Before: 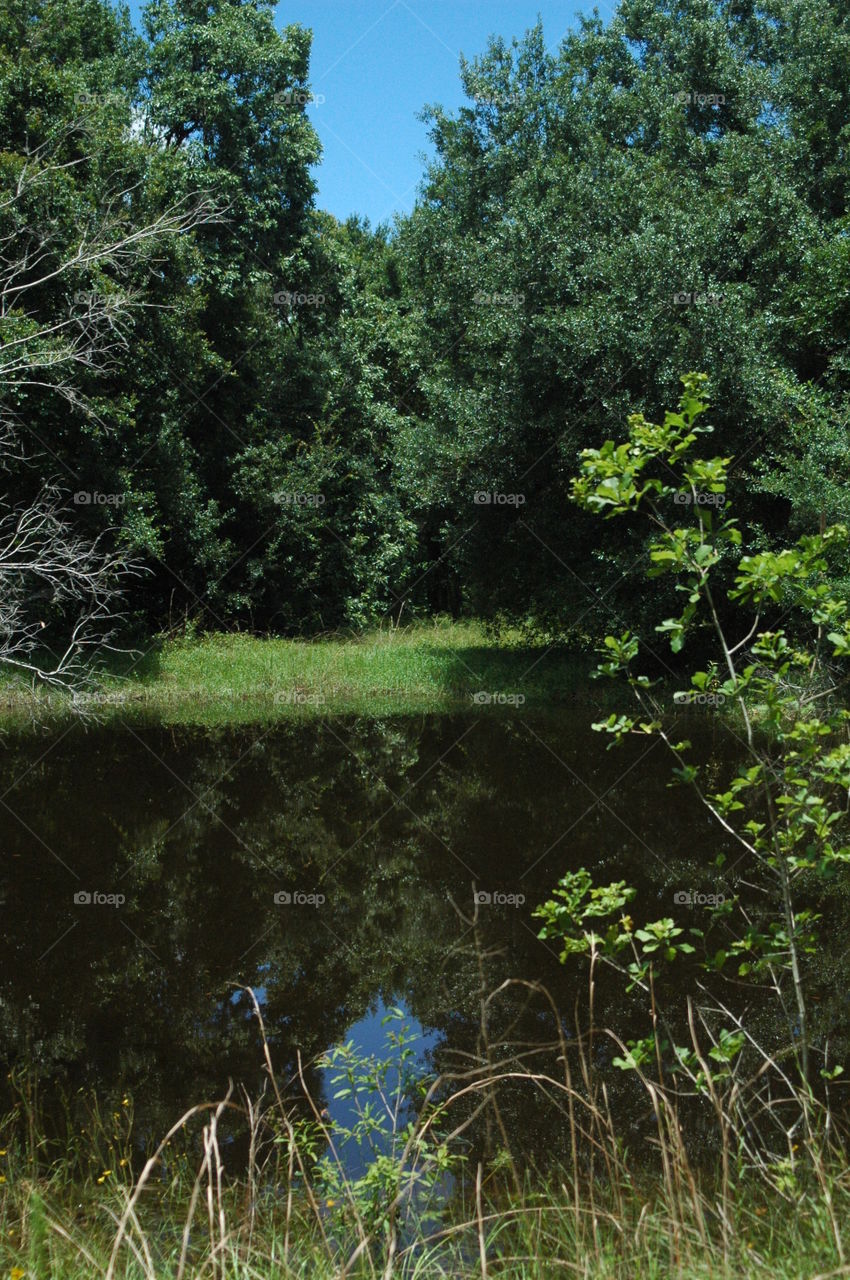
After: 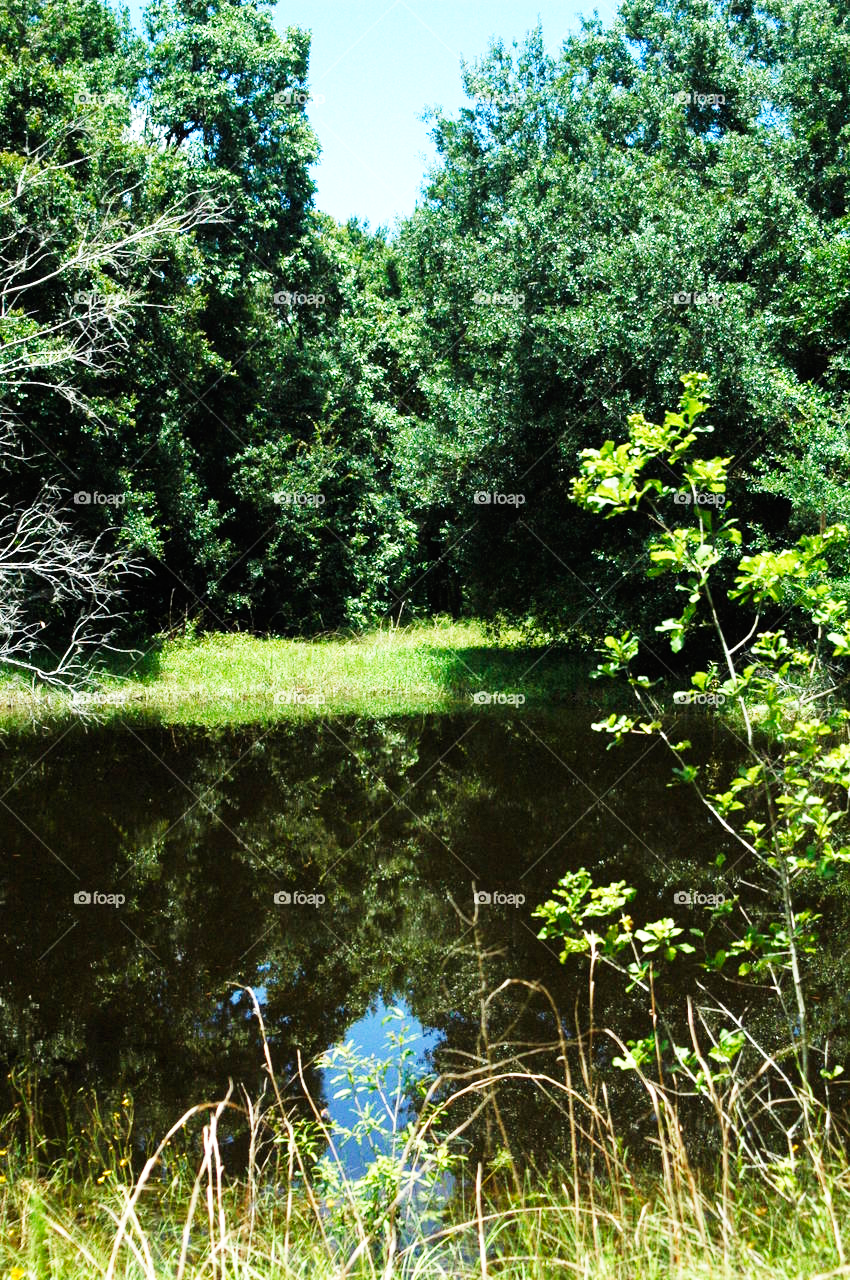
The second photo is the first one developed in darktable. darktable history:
exposure: black level correction 0.001, exposure 0.499 EV, compensate exposure bias true, compensate highlight preservation false
base curve: curves: ch0 [(0, 0) (0.007, 0.004) (0.027, 0.03) (0.046, 0.07) (0.207, 0.54) (0.442, 0.872) (0.673, 0.972) (1, 1)], preserve colors none
